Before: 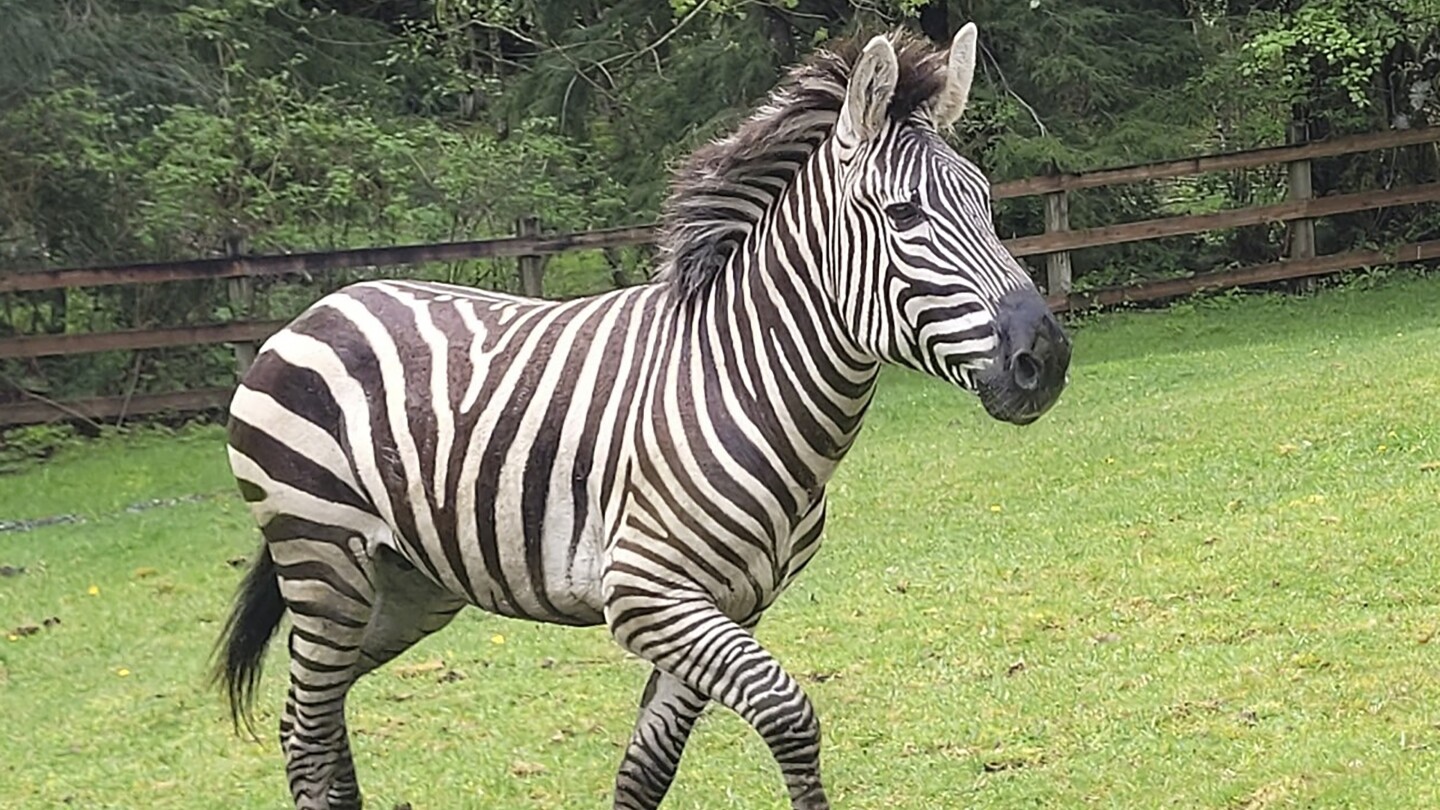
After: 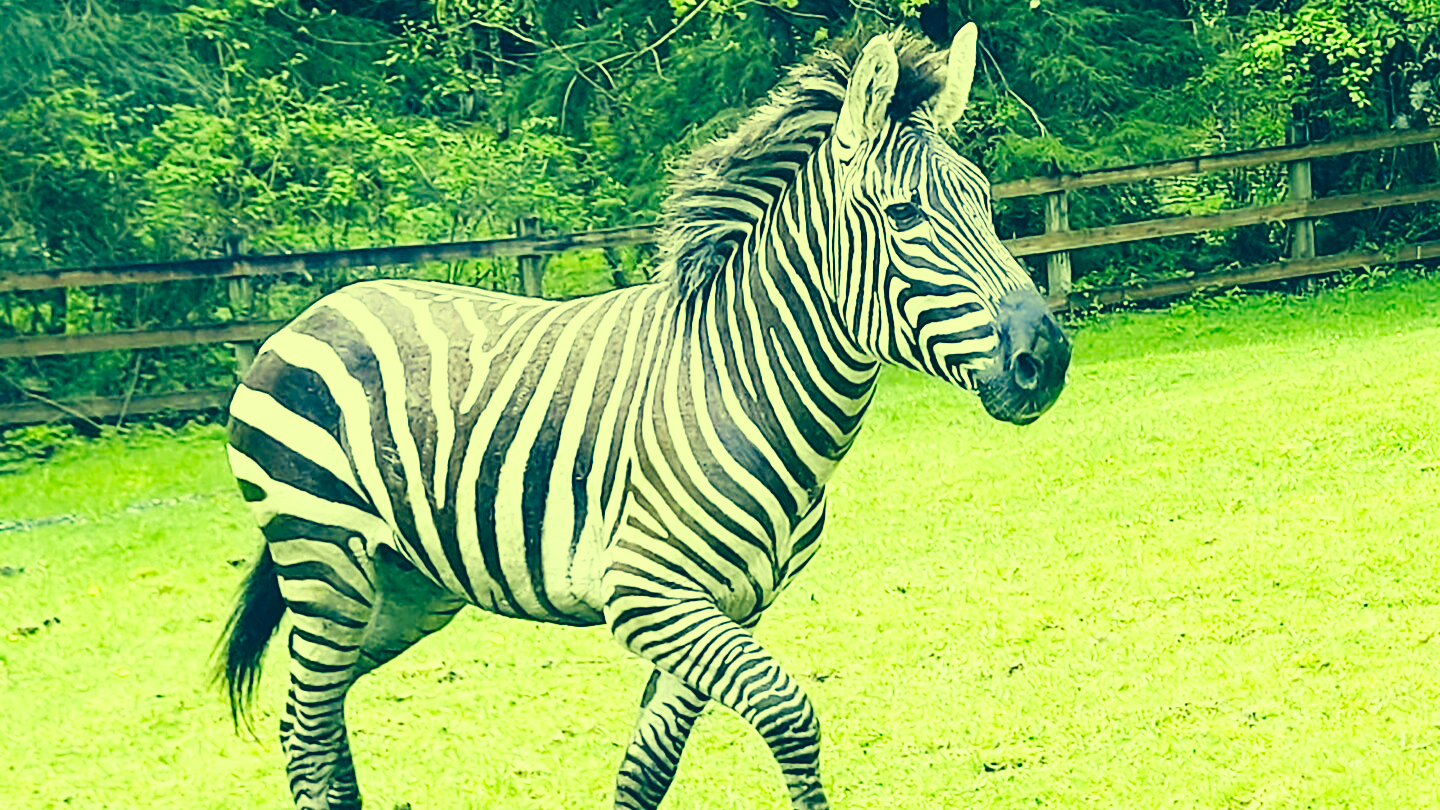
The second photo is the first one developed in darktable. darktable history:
base curve: curves: ch0 [(0, 0) (0.007, 0.004) (0.027, 0.03) (0.046, 0.07) (0.207, 0.54) (0.442, 0.872) (0.673, 0.972) (1, 1)], preserve colors none
color correction: highlights a* -16.33, highlights b* 39.52, shadows a* -39.86, shadows b* -25.96
